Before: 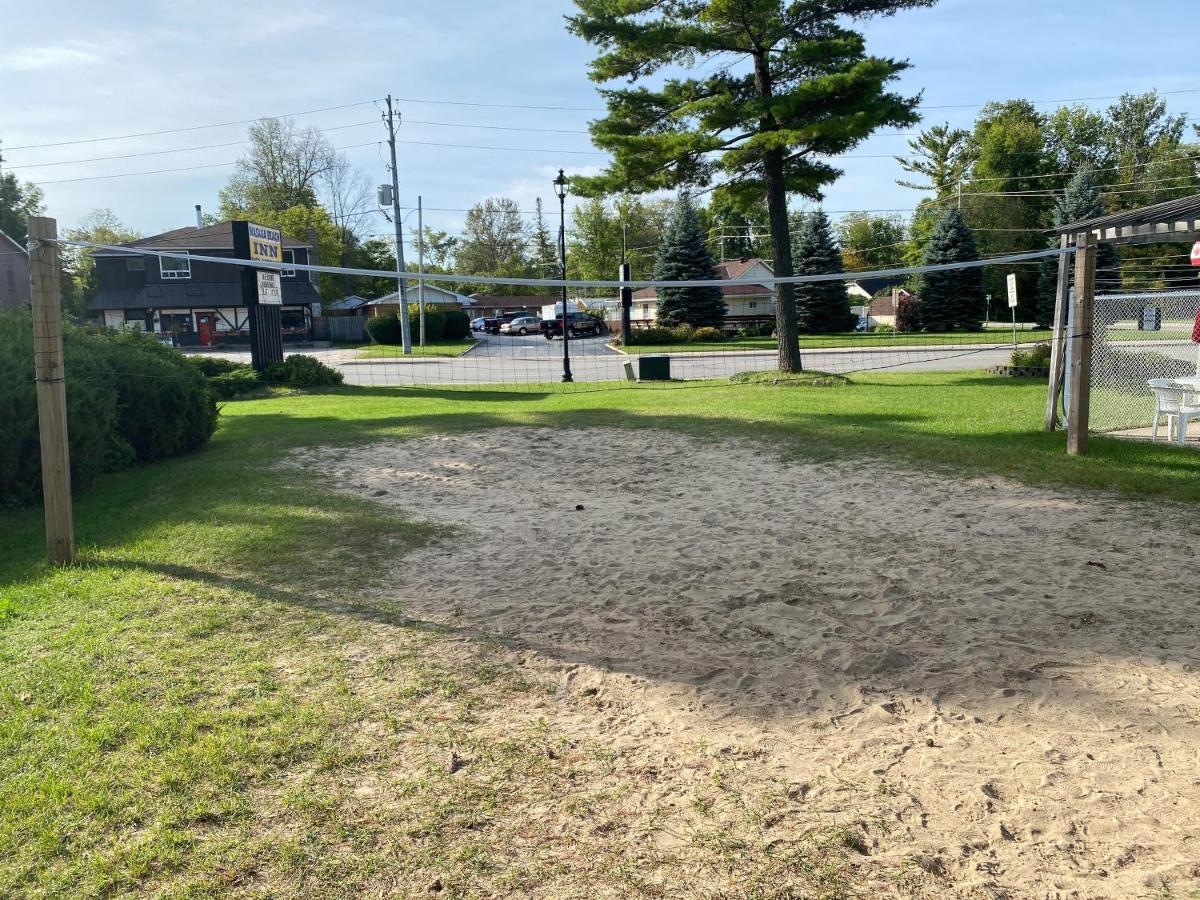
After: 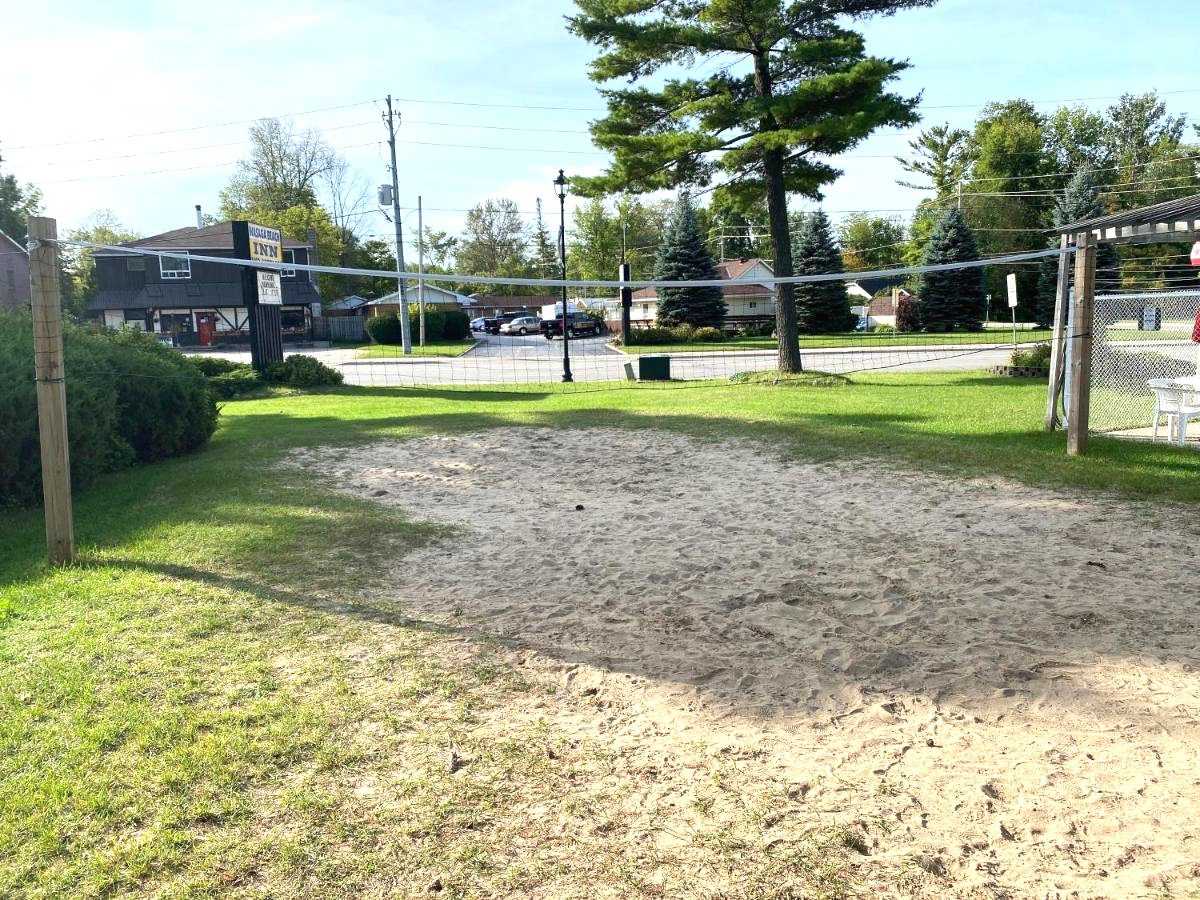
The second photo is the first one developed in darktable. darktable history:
exposure: exposure 0.6 EV, compensate highlight preservation false
color balance rgb: linear chroma grading › global chroma 1.5%, linear chroma grading › mid-tones -1%, perceptual saturation grading › global saturation -3%, perceptual saturation grading › shadows -2%
